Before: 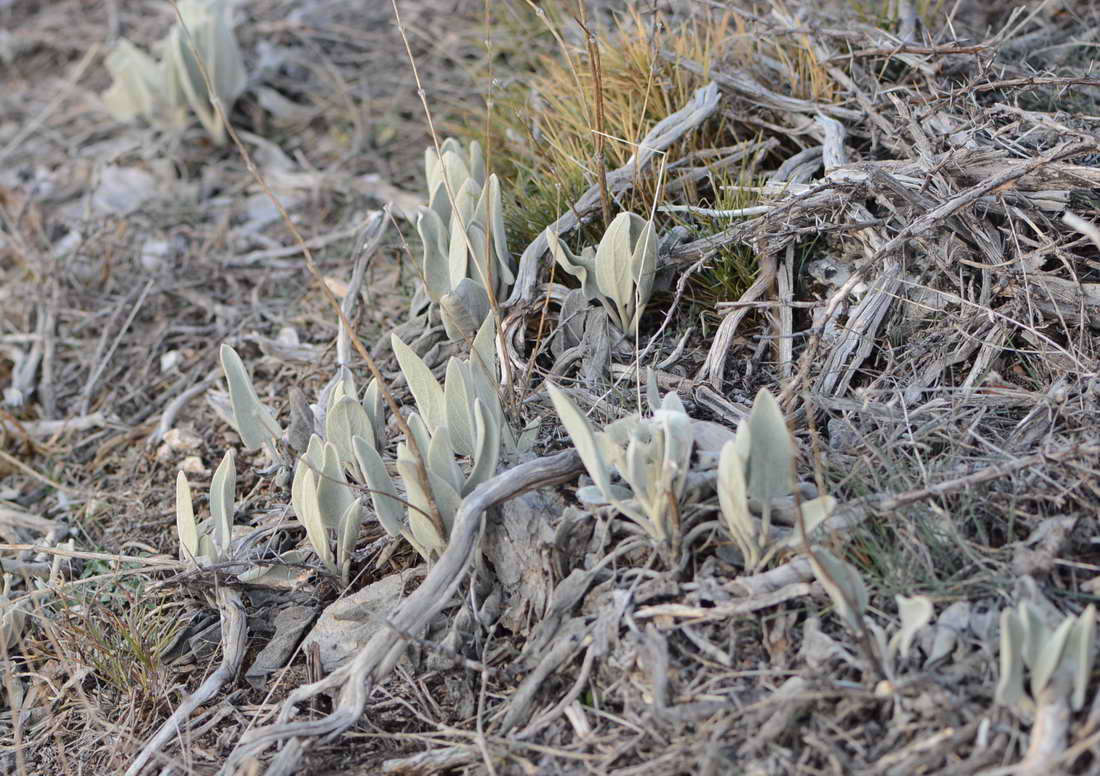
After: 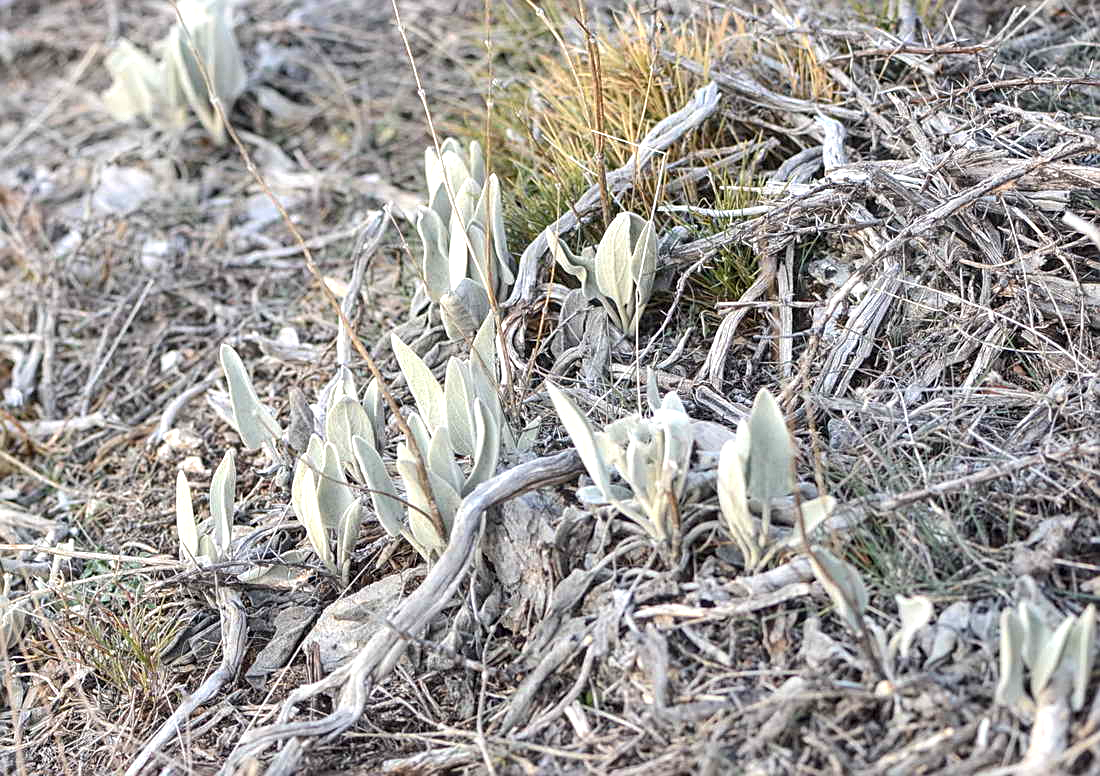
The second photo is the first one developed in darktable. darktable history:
exposure: black level correction 0, exposure 0.692 EV, compensate highlight preservation false
local contrast: on, module defaults
sharpen: on, module defaults
